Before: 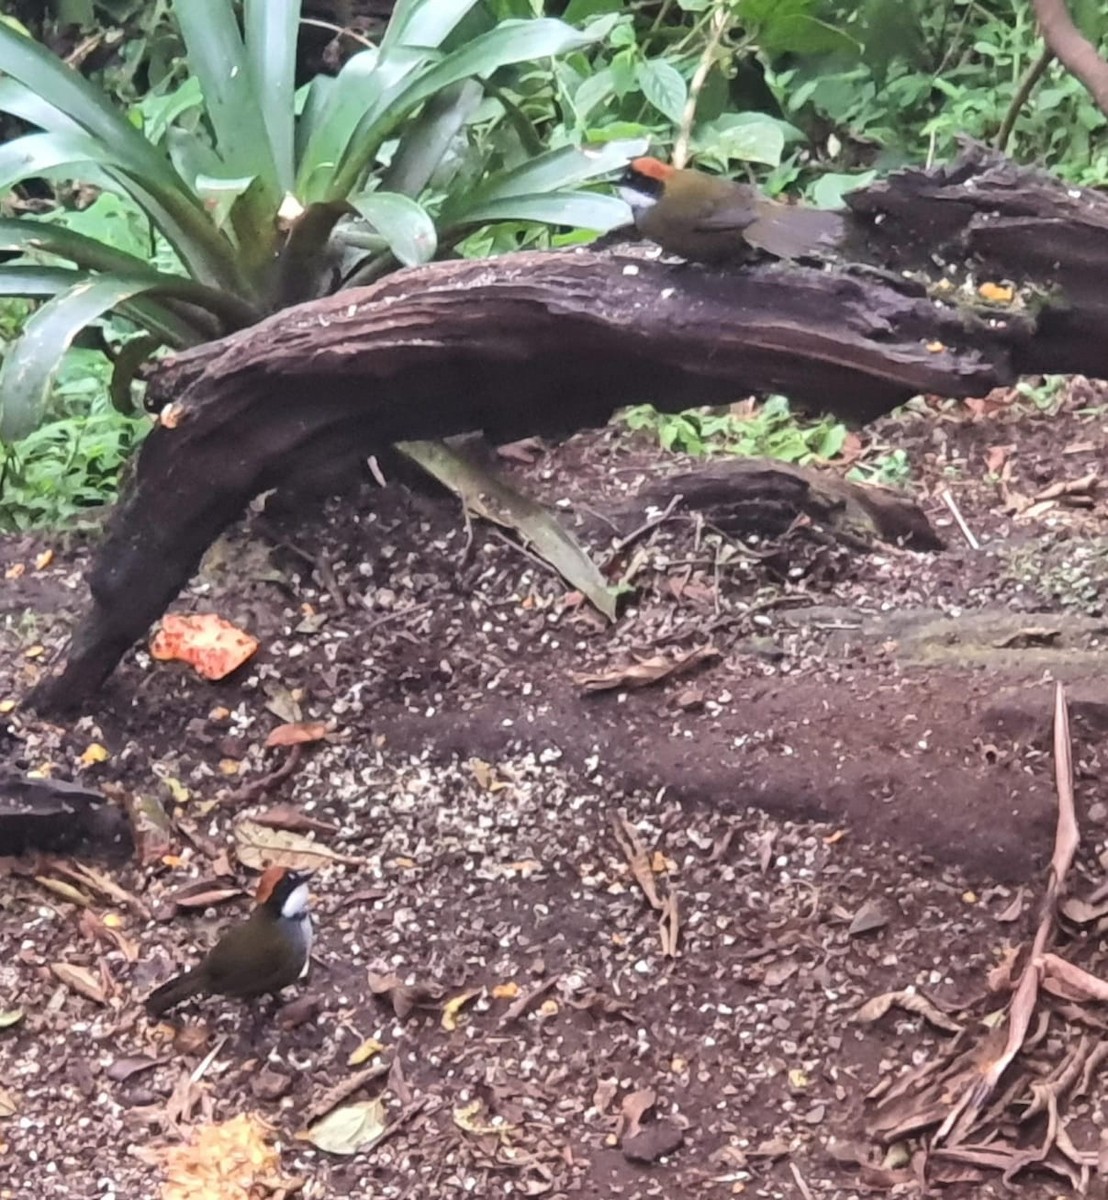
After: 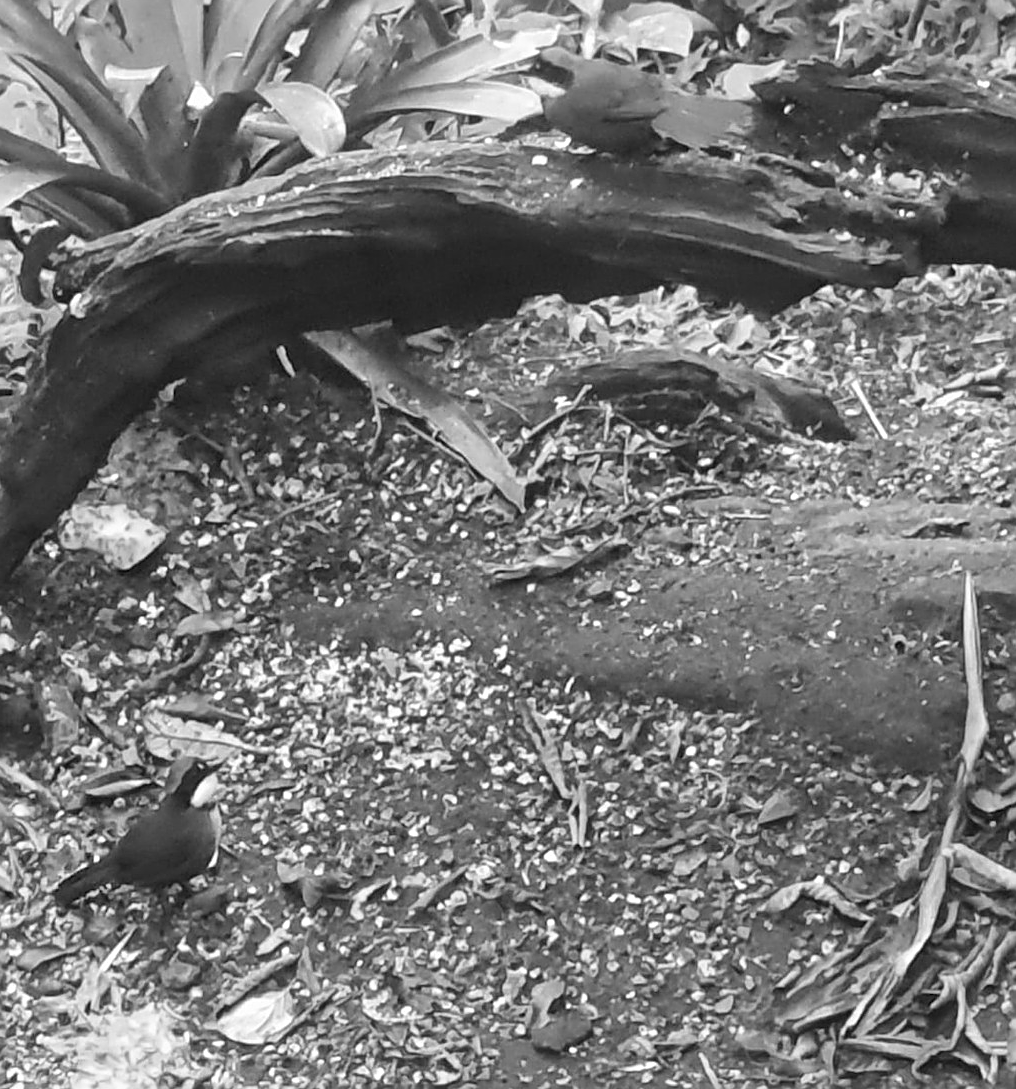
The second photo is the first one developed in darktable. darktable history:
crop and rotate: left 8.262%, top 9.226%
monochrome: on, module defaults
sharpen: on, module defaults
bloom: size 13.65%, threshold 98.39%, strength 4.82%
